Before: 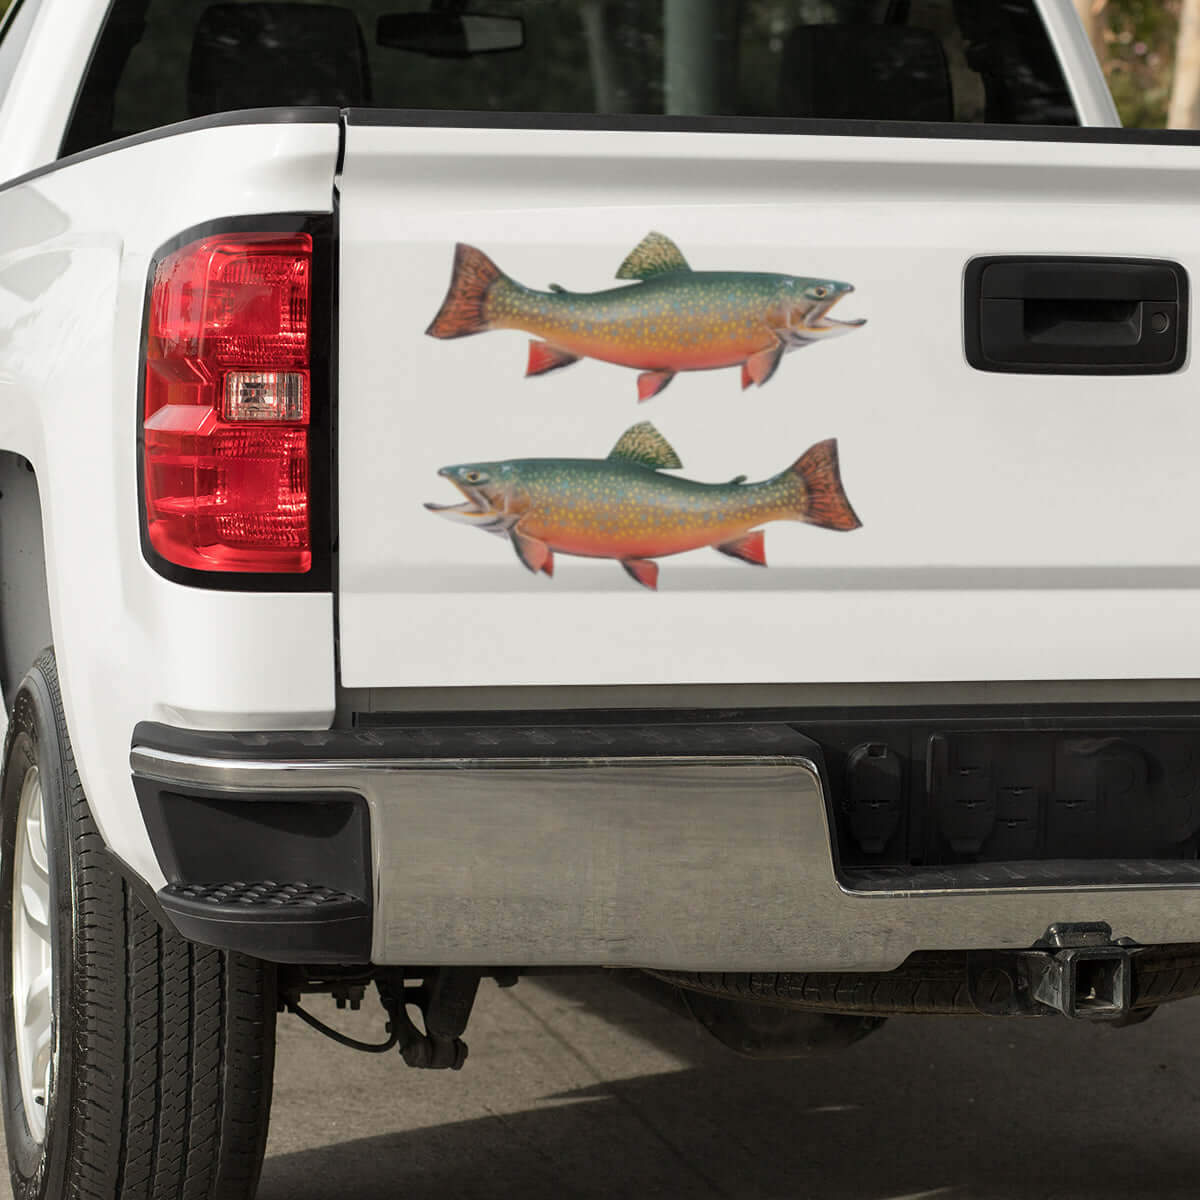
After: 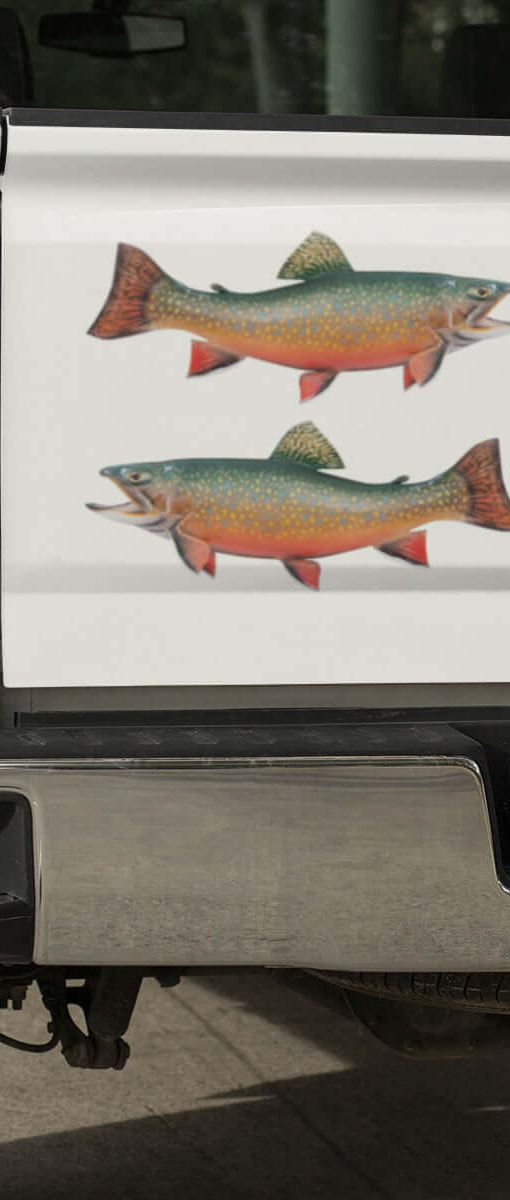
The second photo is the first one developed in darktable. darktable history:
crop: left 28.211%, right 29.214%
